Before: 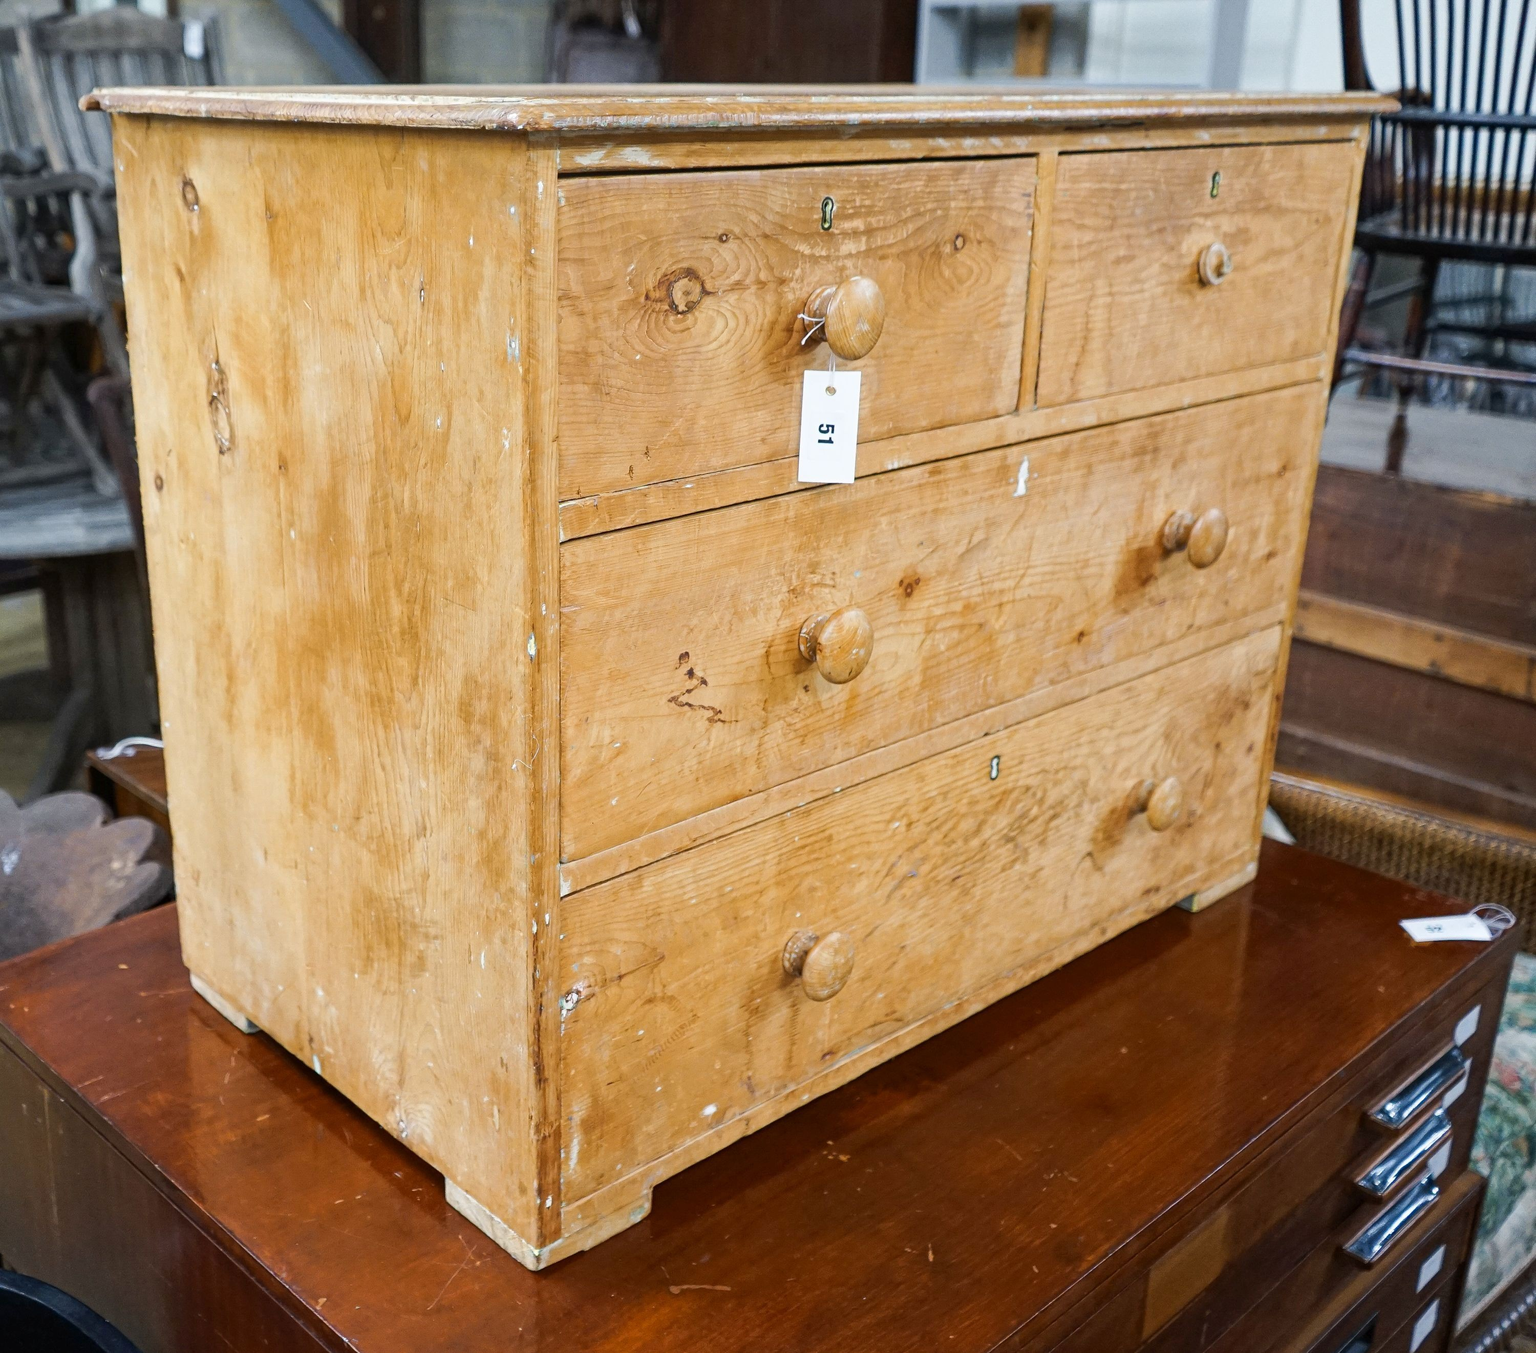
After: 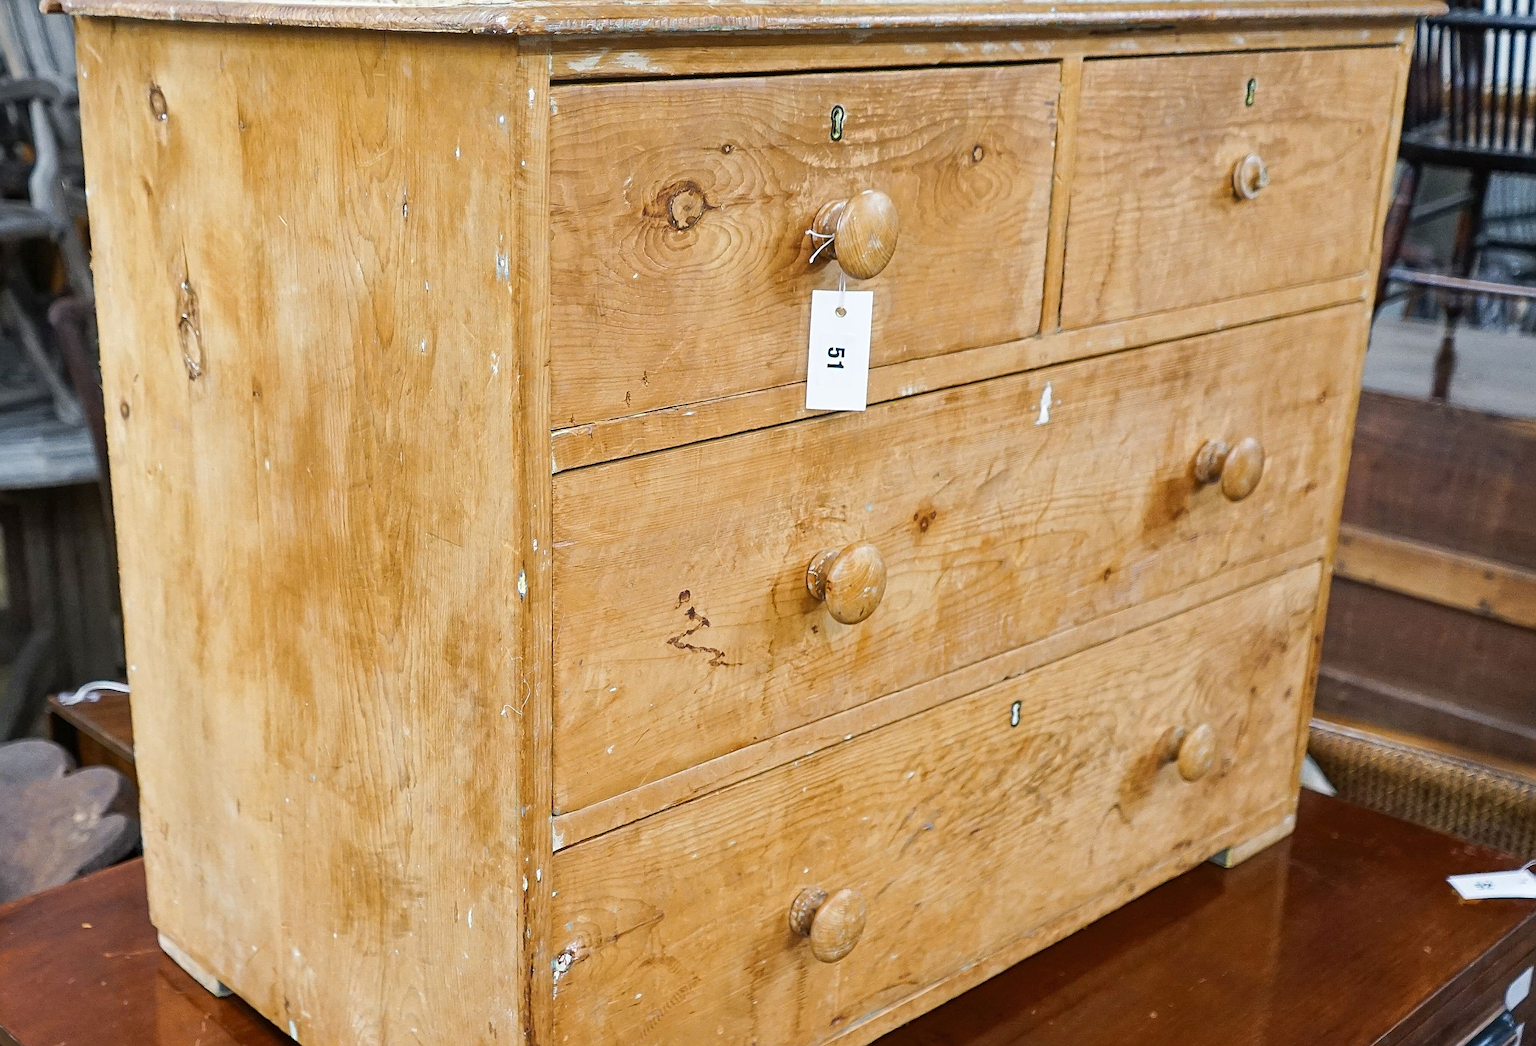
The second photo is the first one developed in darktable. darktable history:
sharpen: on, module defaults
crop: left 2.737%, top 7.287%, right 3.421%, bottom 20.179%
exposure: compensate highlight preservation false
shadows and highlights: shadows 29.61, highlights -30.47, low approximation 0.01, soften with gaussian
